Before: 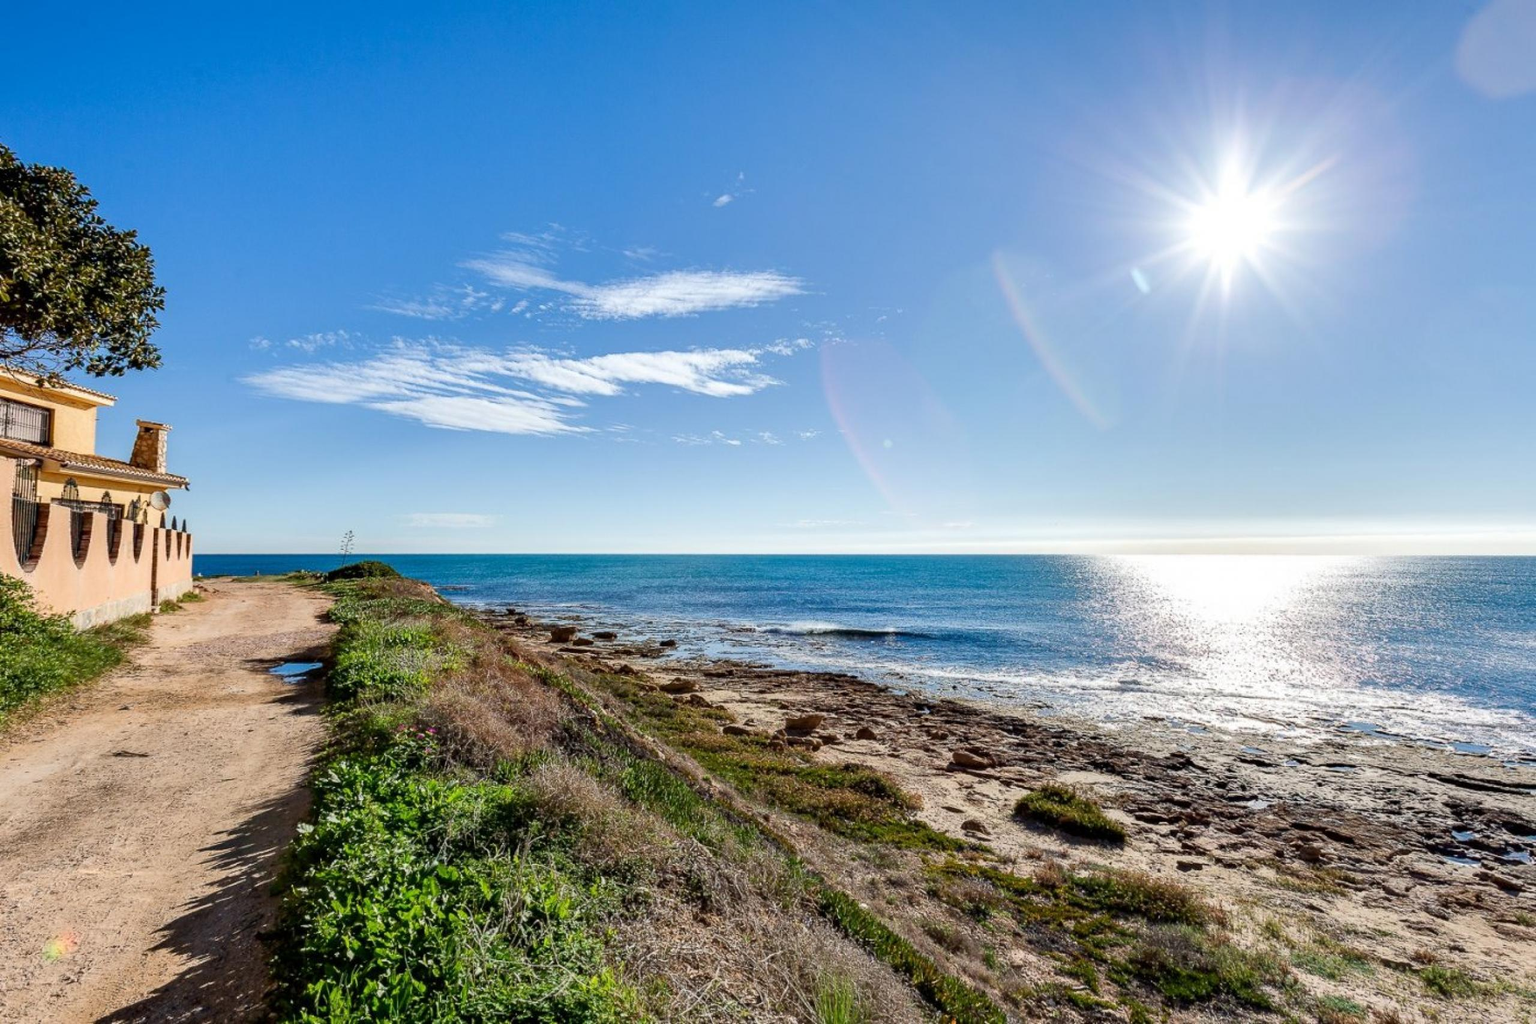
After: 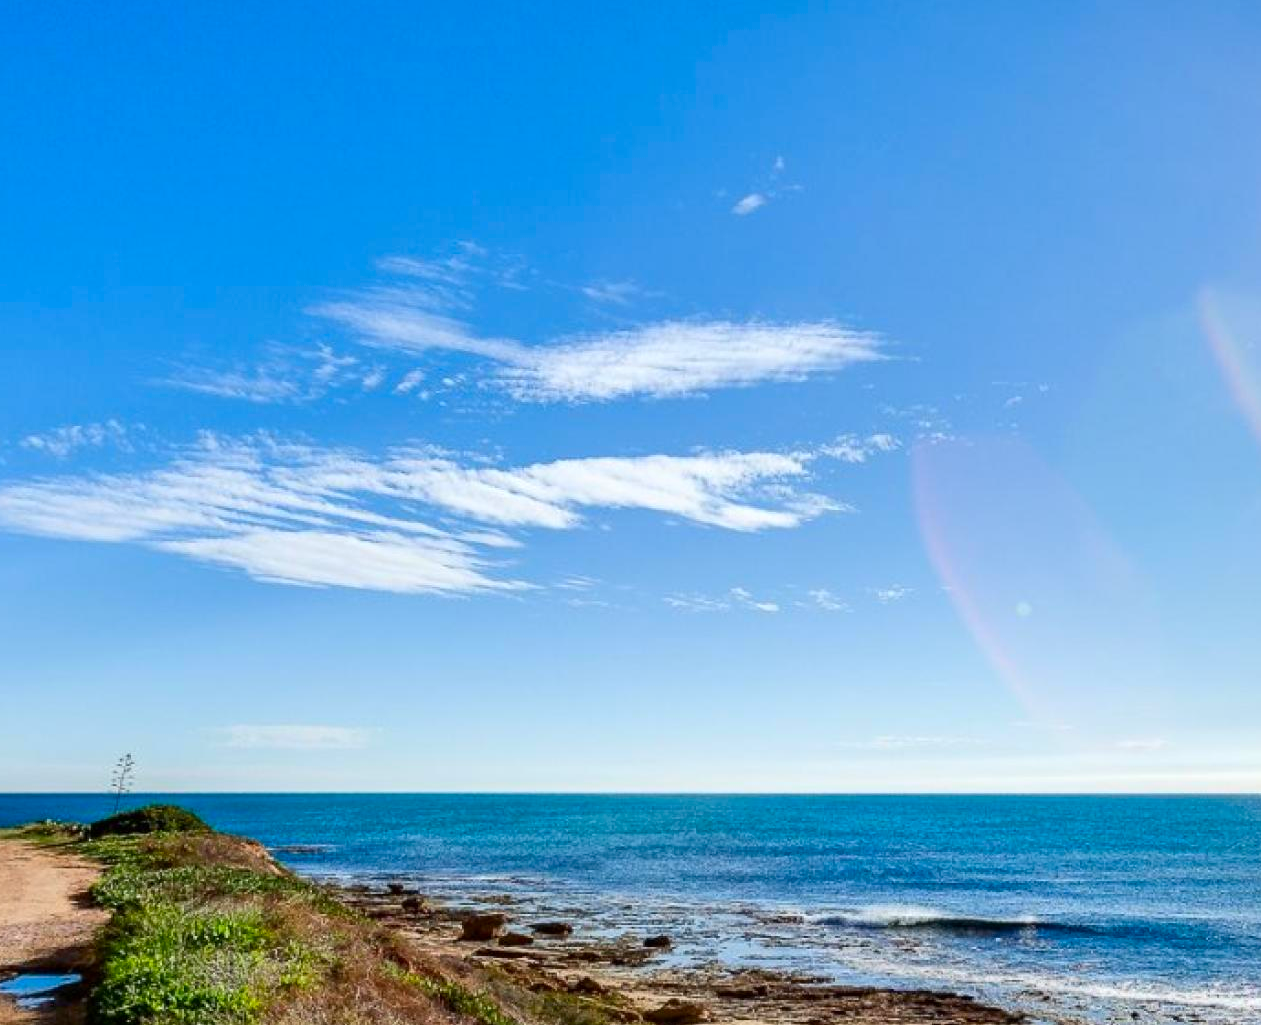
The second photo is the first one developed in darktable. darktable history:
crop: left 17.835%, top 7.675%, right 32.881%, bottom 32.213%
color calibration: illuminant same as pipeline (D50), adaptation none (bypass), gamut compression 1.72
contrast brightness saturation: contrast 0.09, saturation 0.28
